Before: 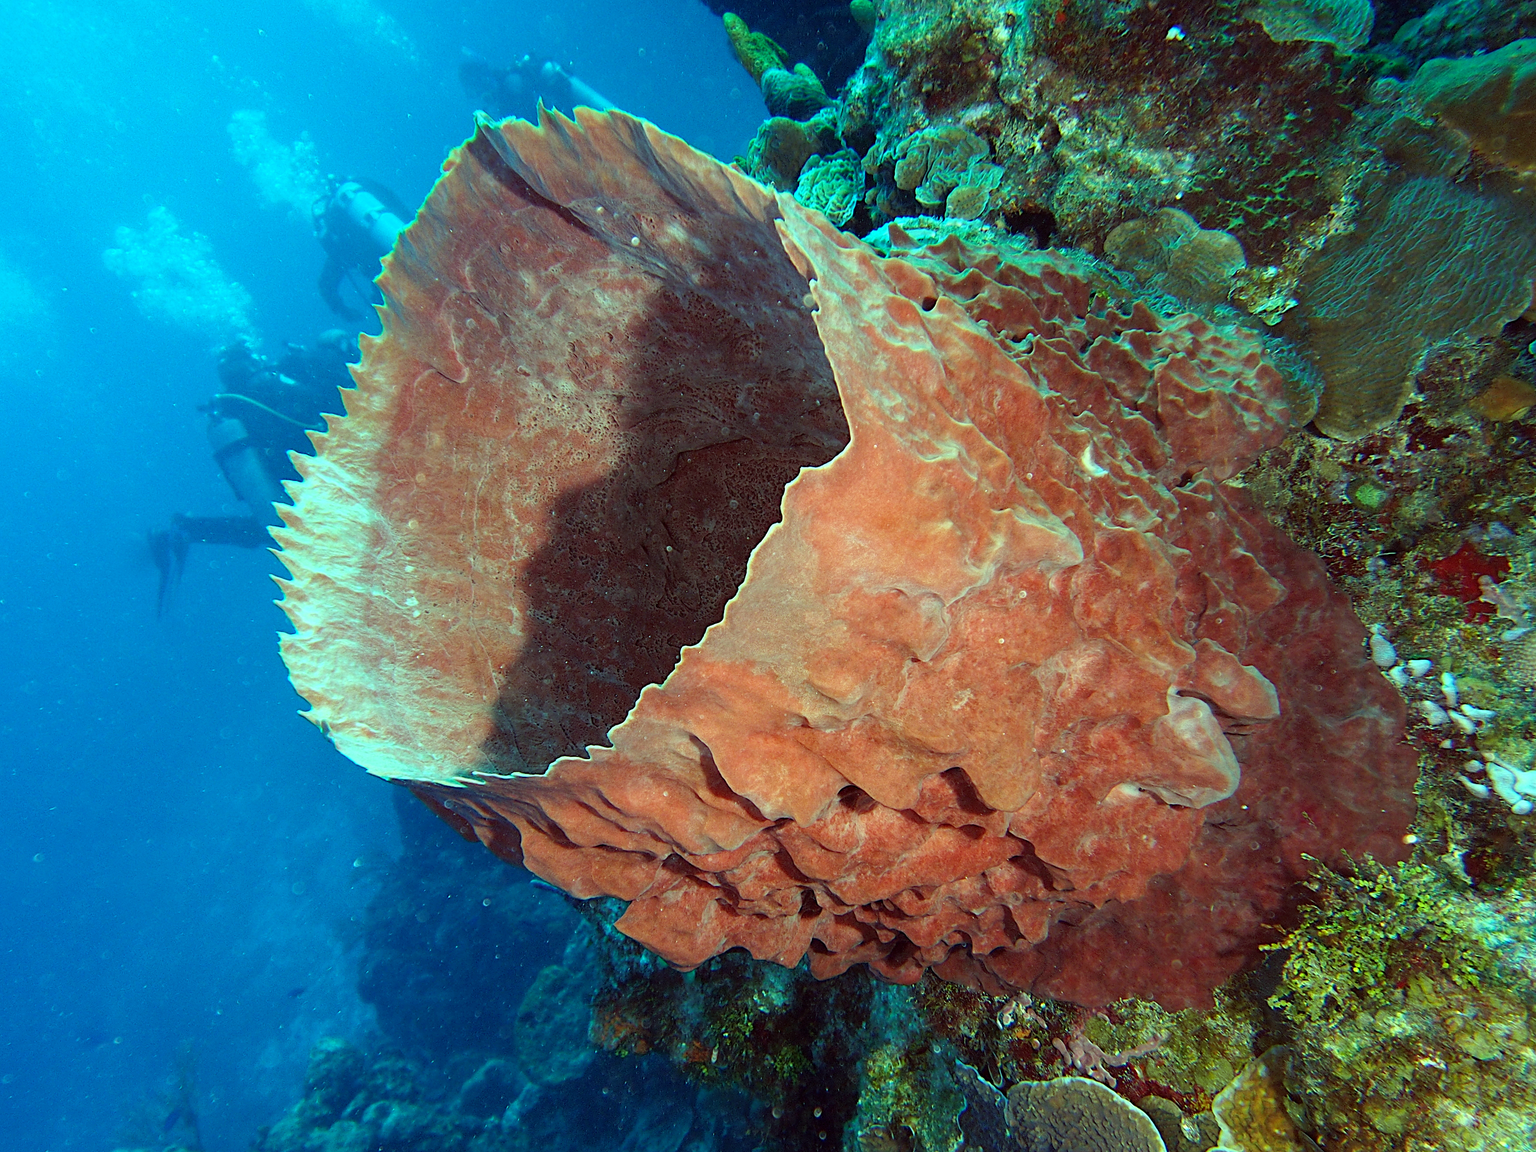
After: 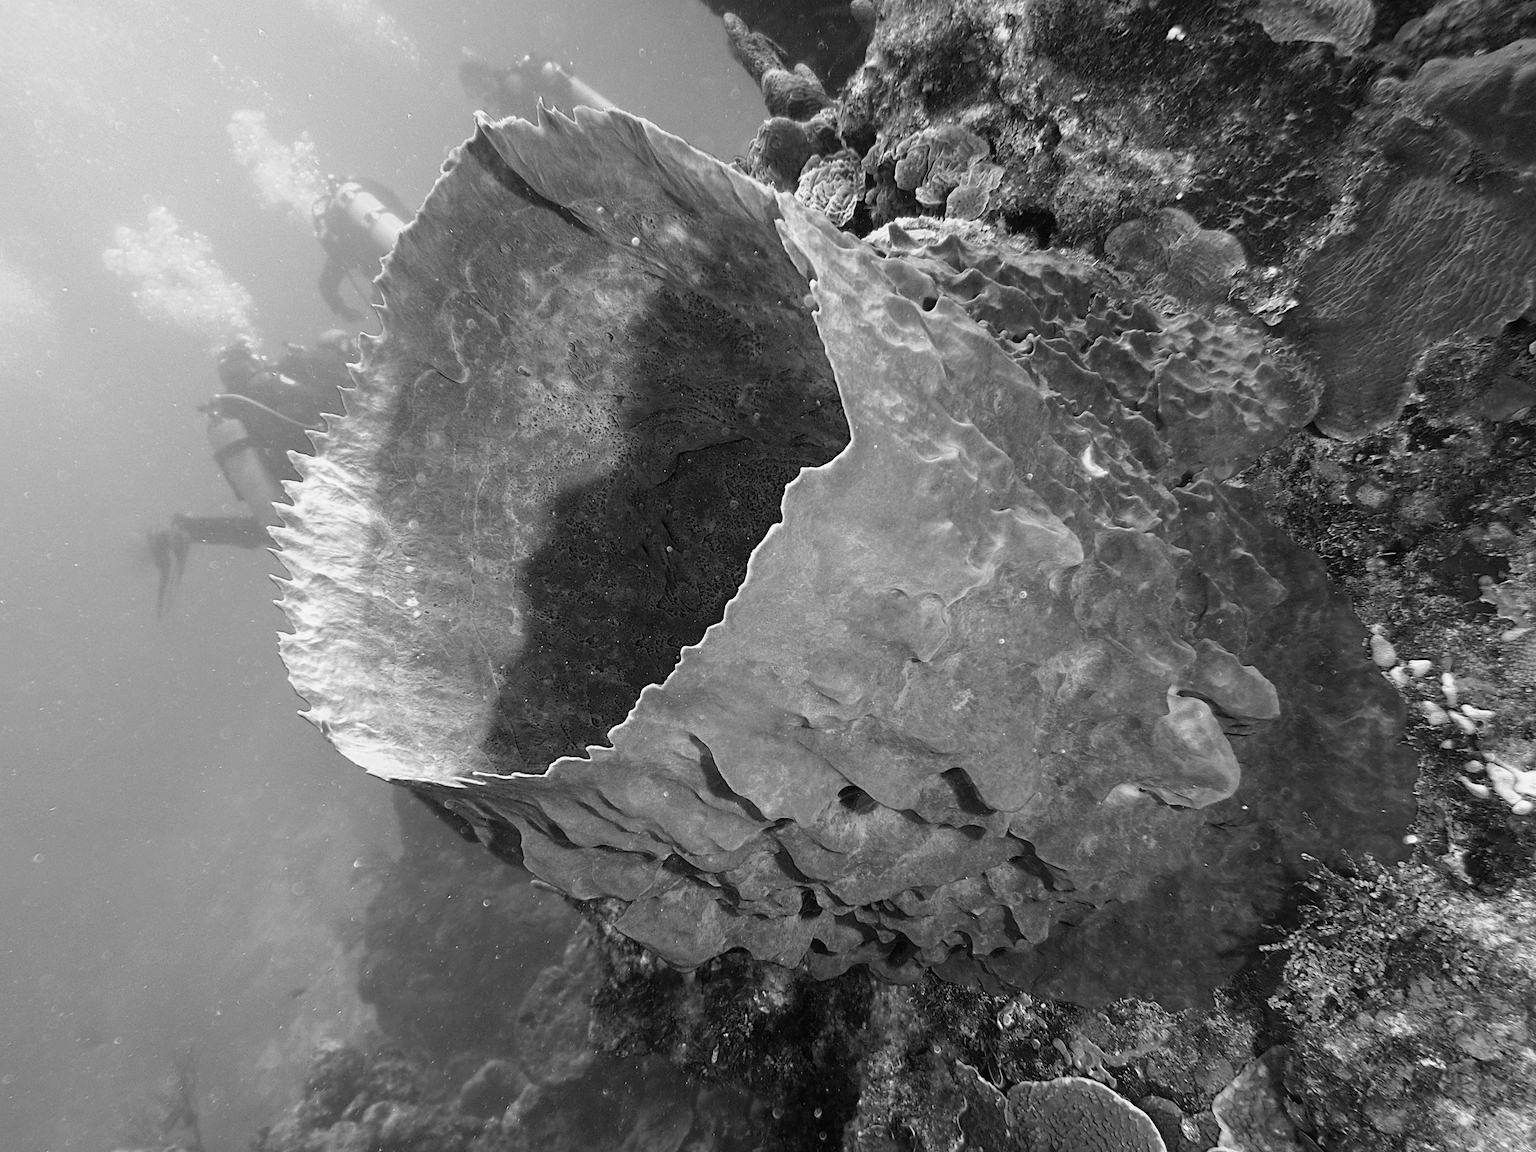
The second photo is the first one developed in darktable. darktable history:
color calibration: output gray [0.22, 0.42, 0.37, 0], illuminant as shot in camera, x 0.37, y 0.382, temperature 4319.42 K
